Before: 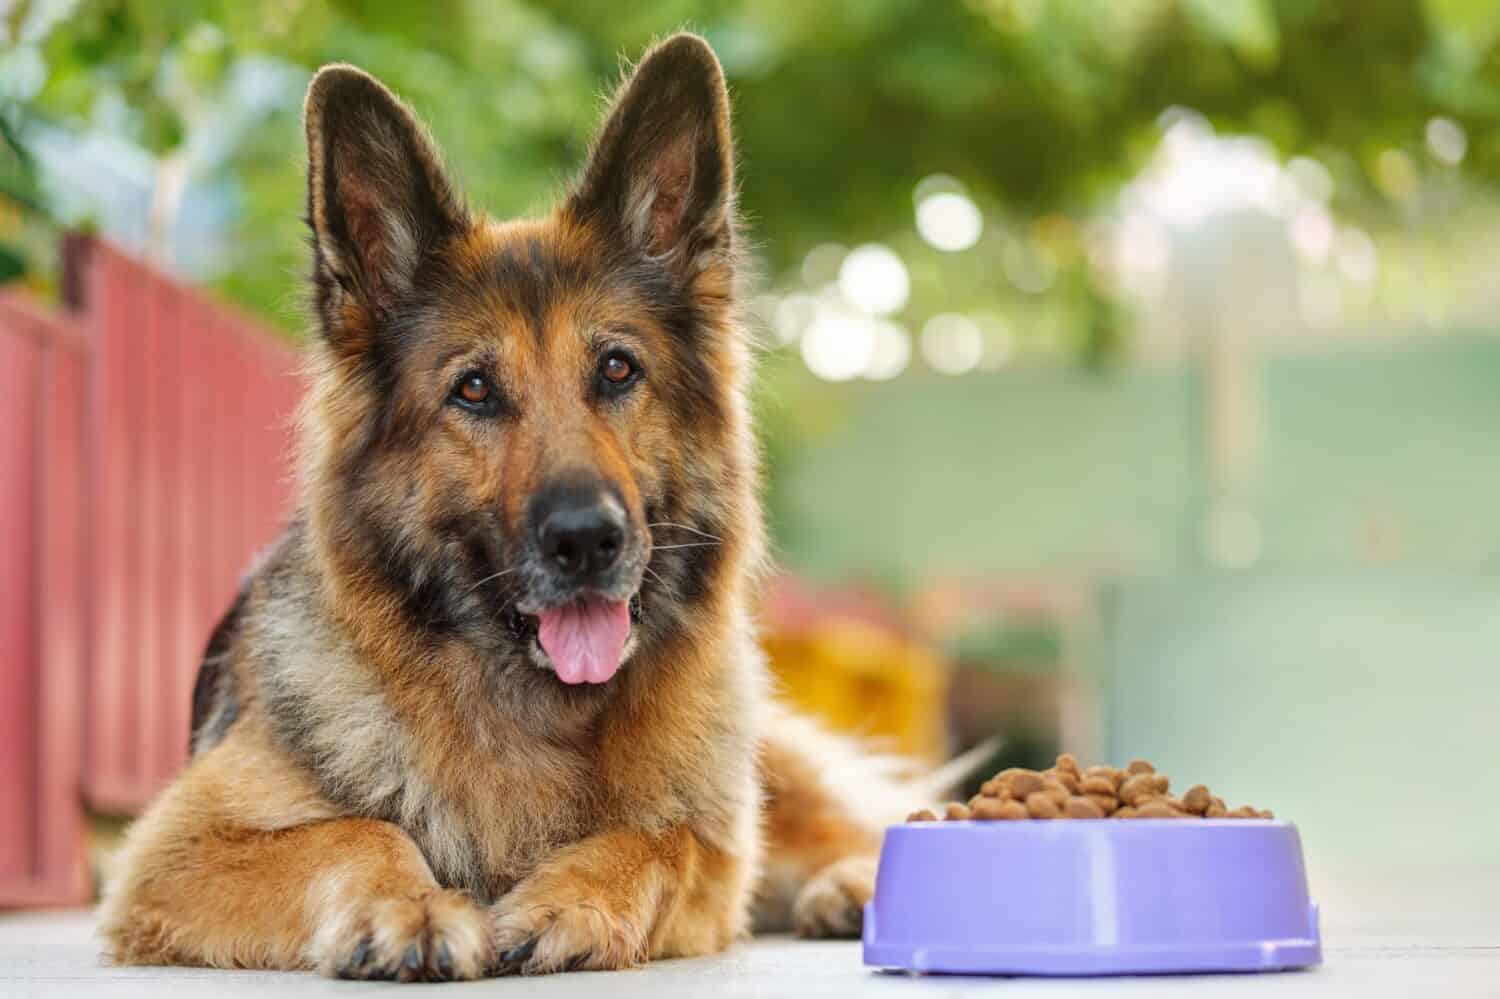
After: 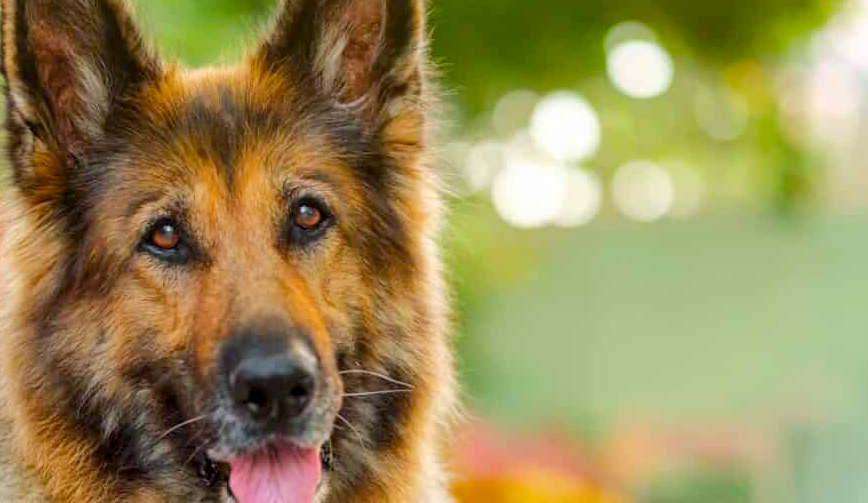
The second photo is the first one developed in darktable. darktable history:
crop: left 20.657%, top 15.409%, right 21.459%, bottom 34.151%
color balance rgb: global offset › luminance -0.3%, global offset › hue 260.61°, perceptual saturation grading › global saturation 0.175%, perceptual brilliance grading › mid-tones 9.182%, perceptual brilliance grading › shadows 14.824%, global vibrance 34.621%
